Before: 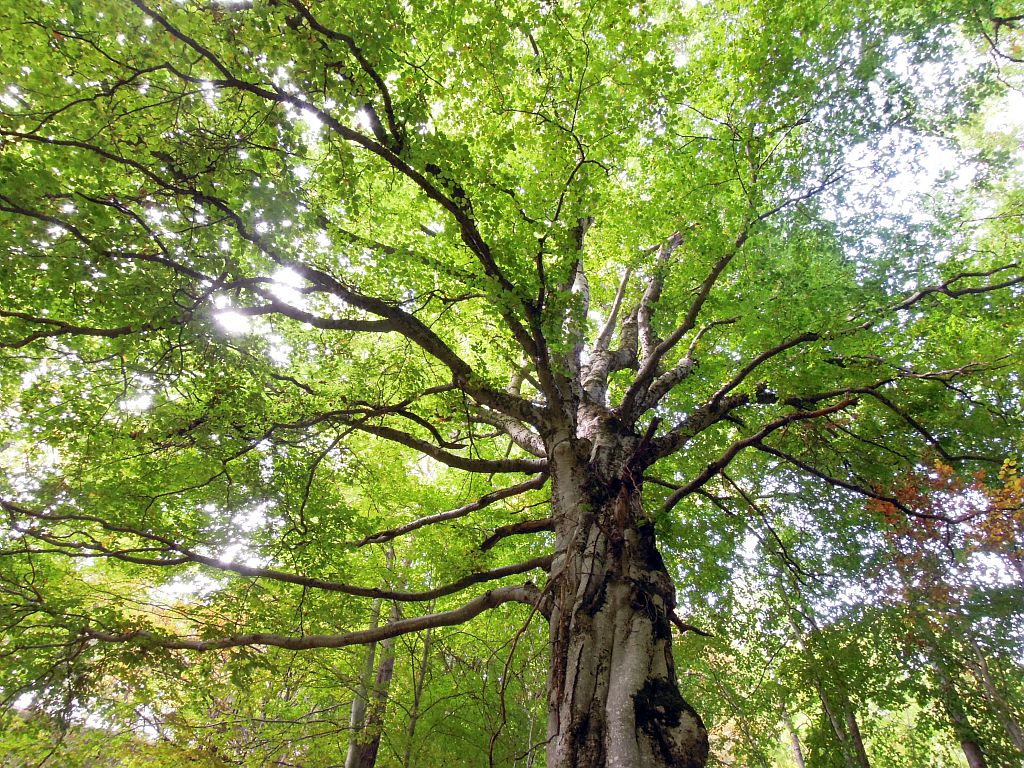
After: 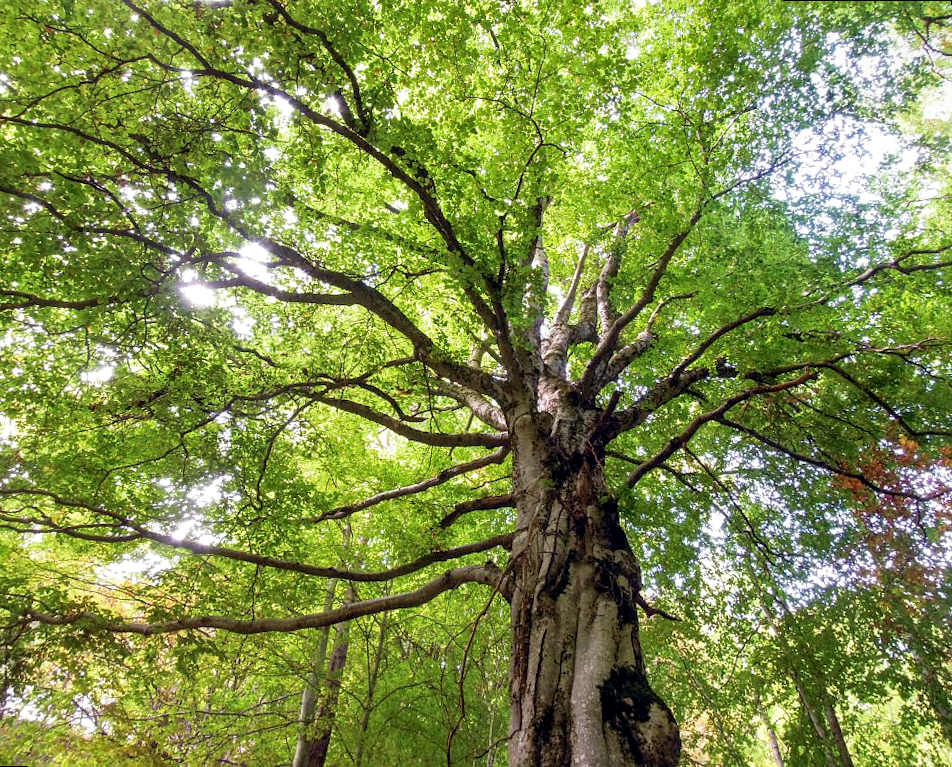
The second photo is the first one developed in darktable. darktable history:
rotate and perspective: rotation 0.215°, lens shift (vertical) -0.139, crop left 0.069, crop right 0.939, crop top 0.002, crop bottom 0.996
velvia: strength 30%
local contrast: on, module defaults
